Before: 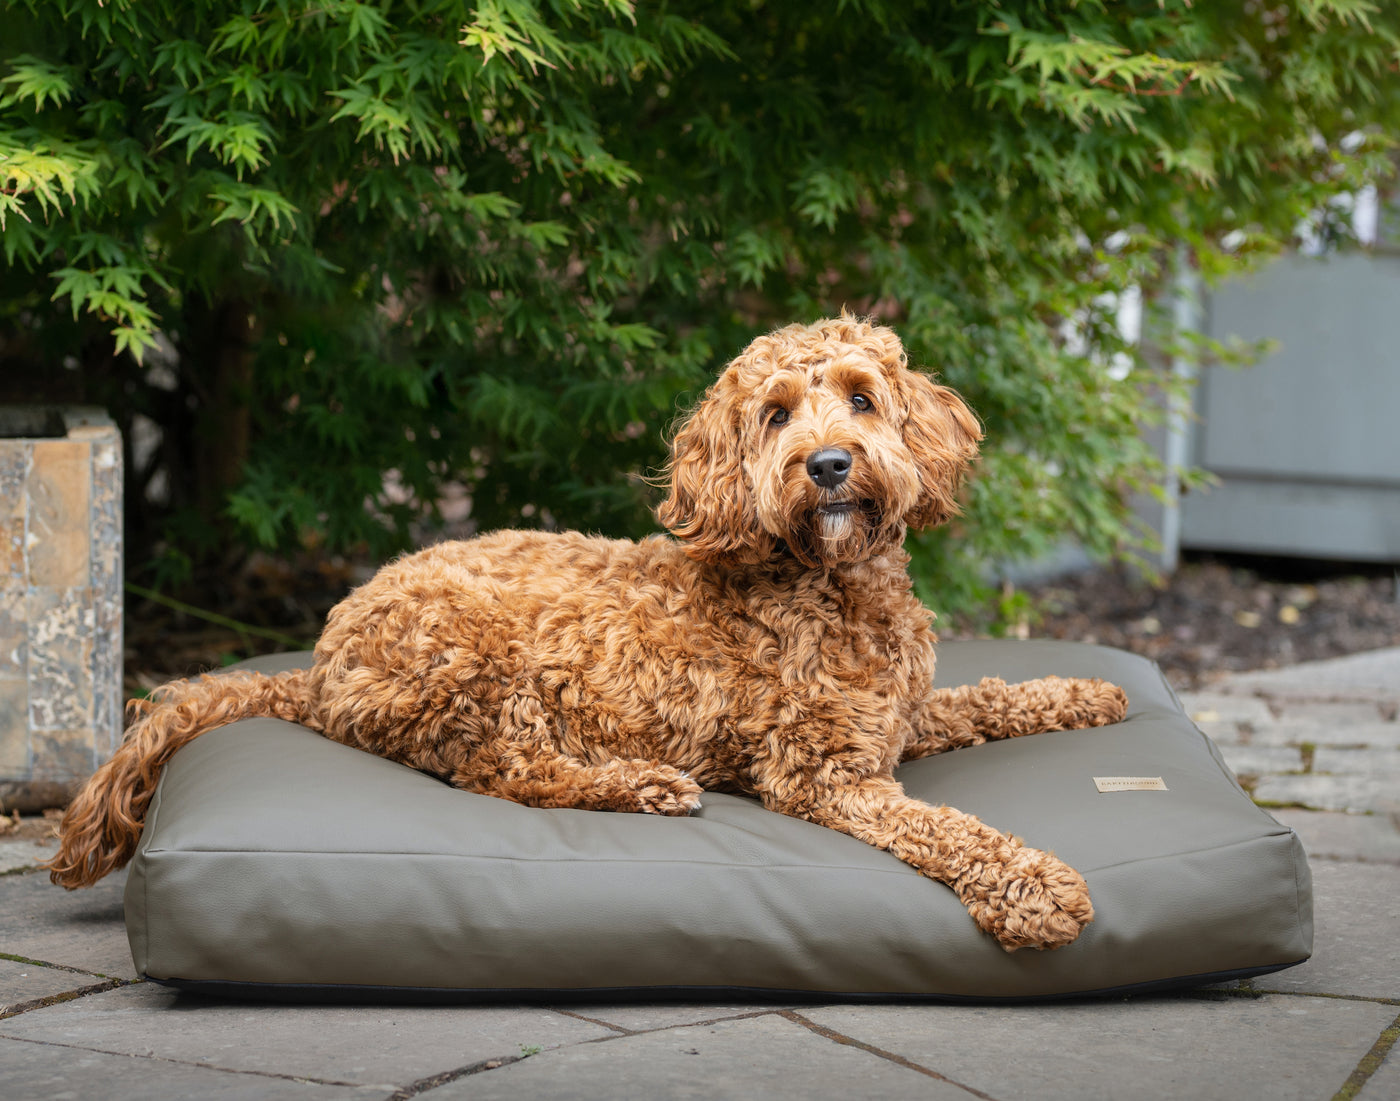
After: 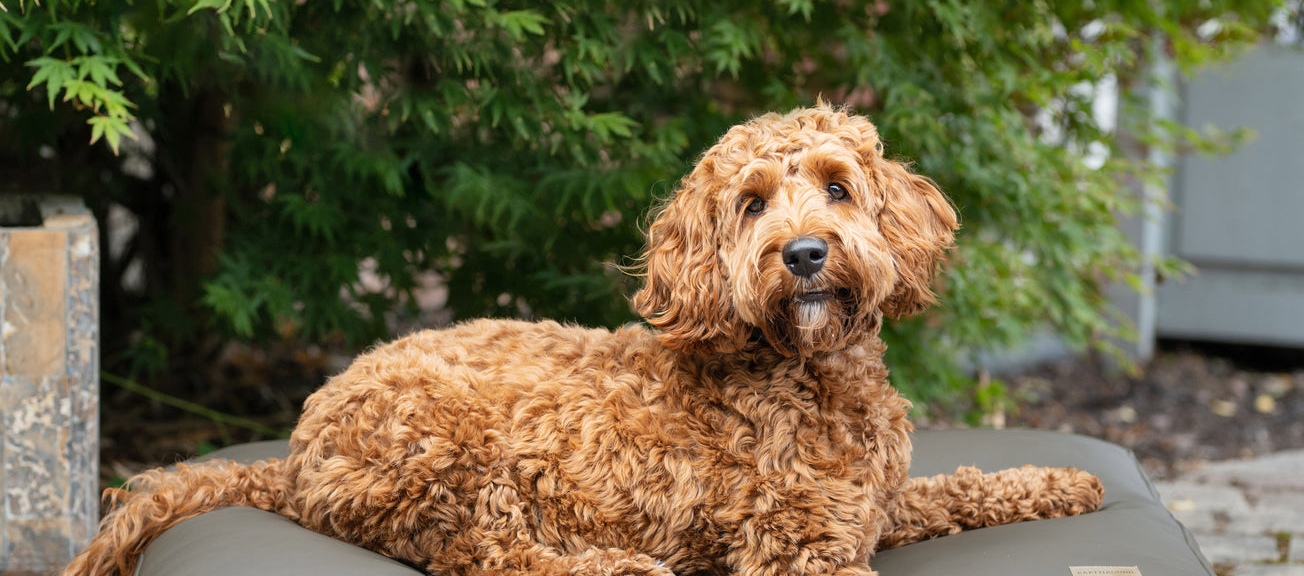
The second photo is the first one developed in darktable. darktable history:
shadows and highlights: shadows 37.27, highlights -28.18, soften with gaussian
crop: left 1.744%, top 19.225%, right 5.069%, bottom 28.357%
